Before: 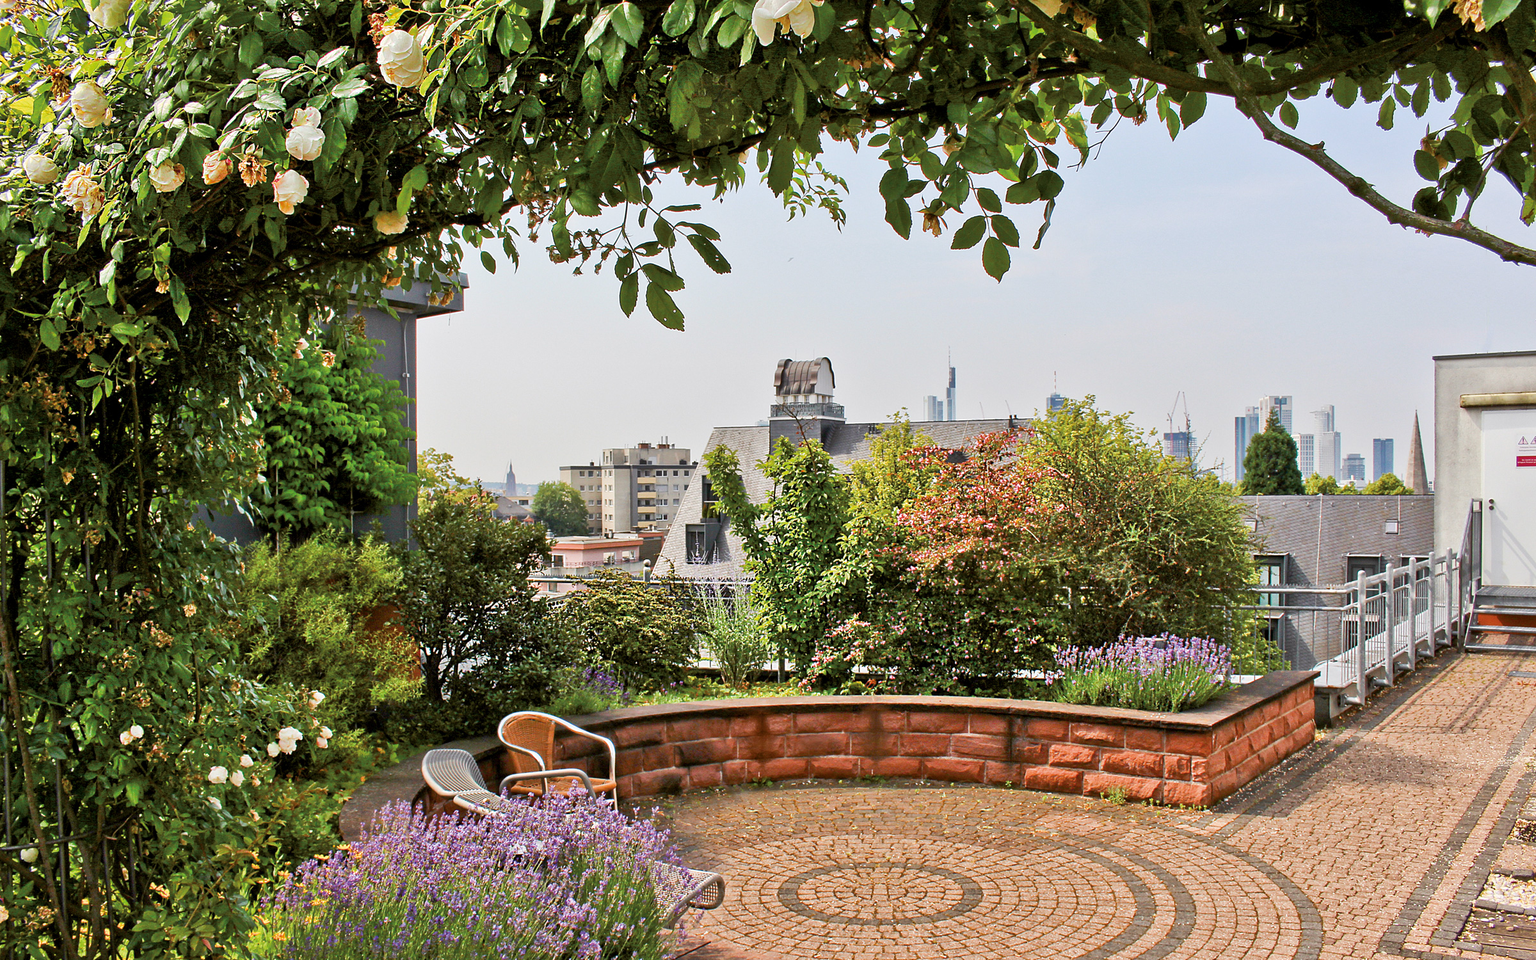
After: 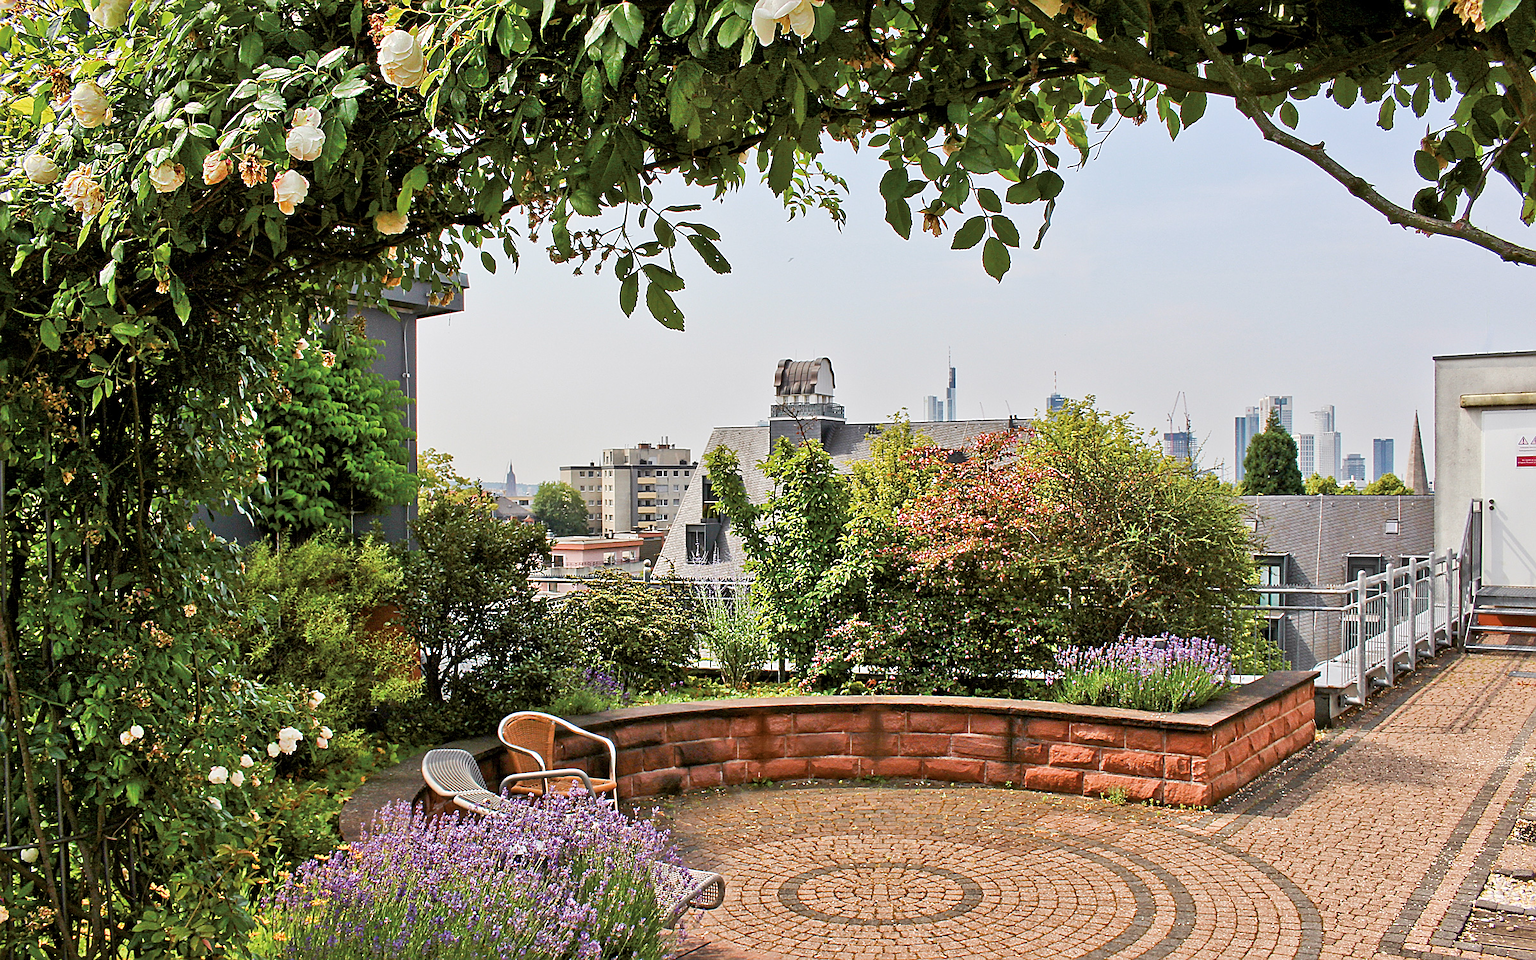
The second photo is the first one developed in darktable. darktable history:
color balance rgb: linear chroma grading › global chroma 1.5%, linear chroma grading › mid-tones -1%, perceptual saturation grading › global saturation -3%, perceptual saturation grading › shadows -2%
sharpen: on, module defaults
